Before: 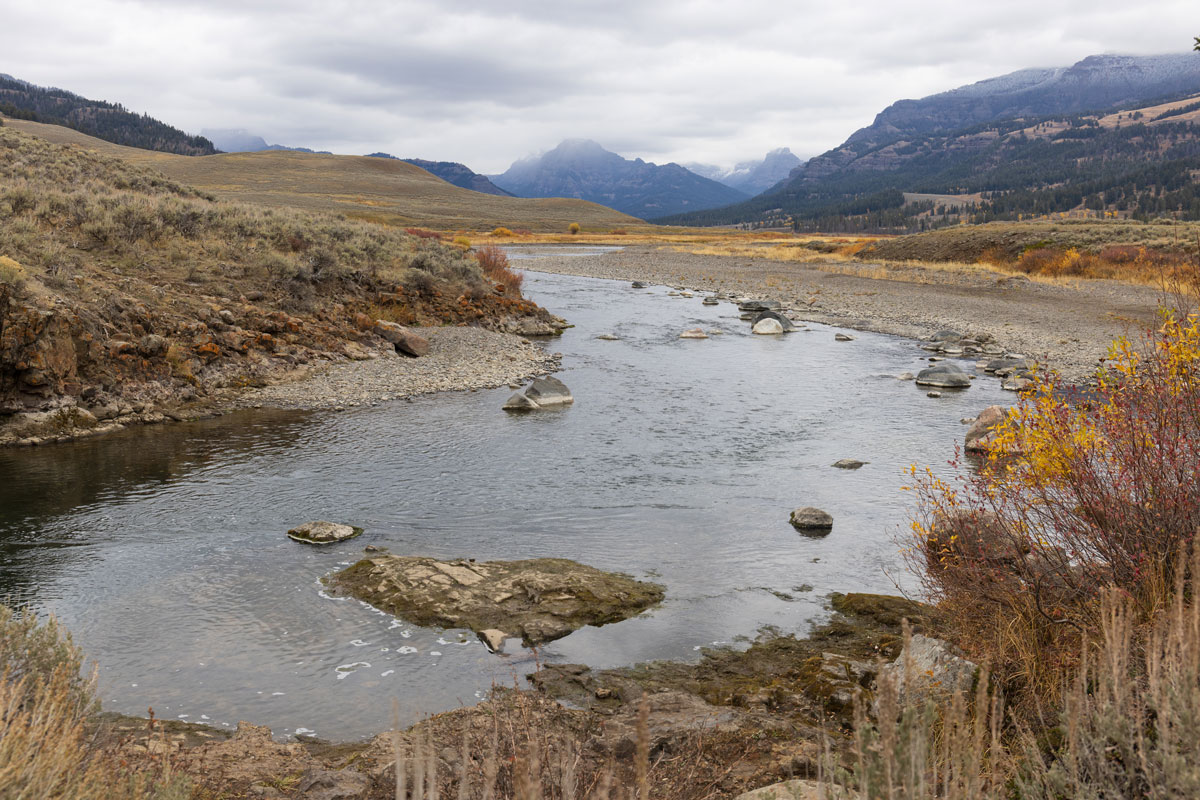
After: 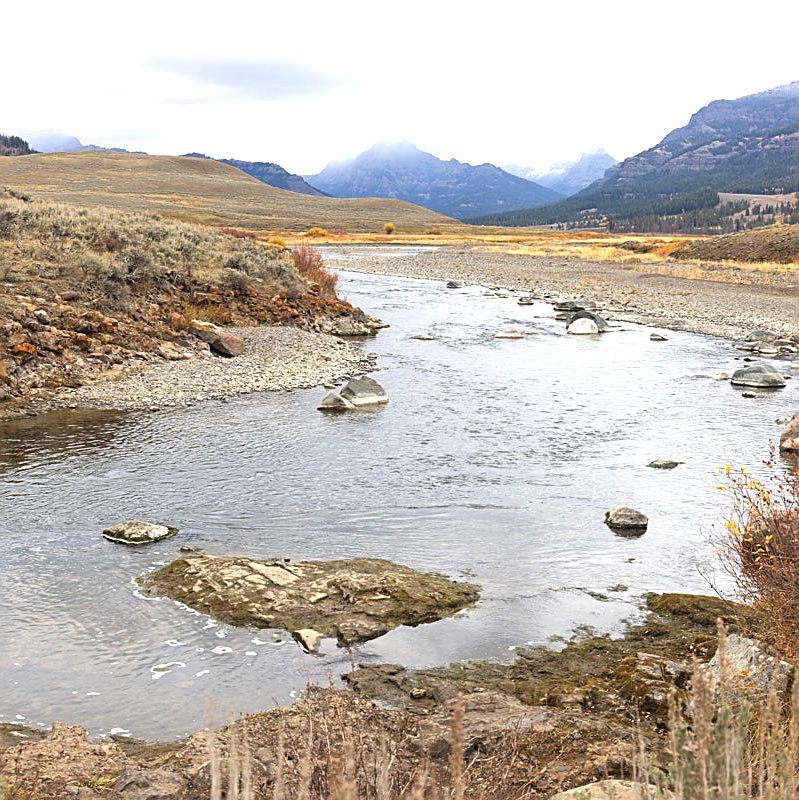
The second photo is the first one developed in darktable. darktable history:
exposure: black level correction 0, exposure 0.9 EV, compensate highlight preservation false
sharpen: amount 0.575
crop: left 15.419%, right 17.914%
